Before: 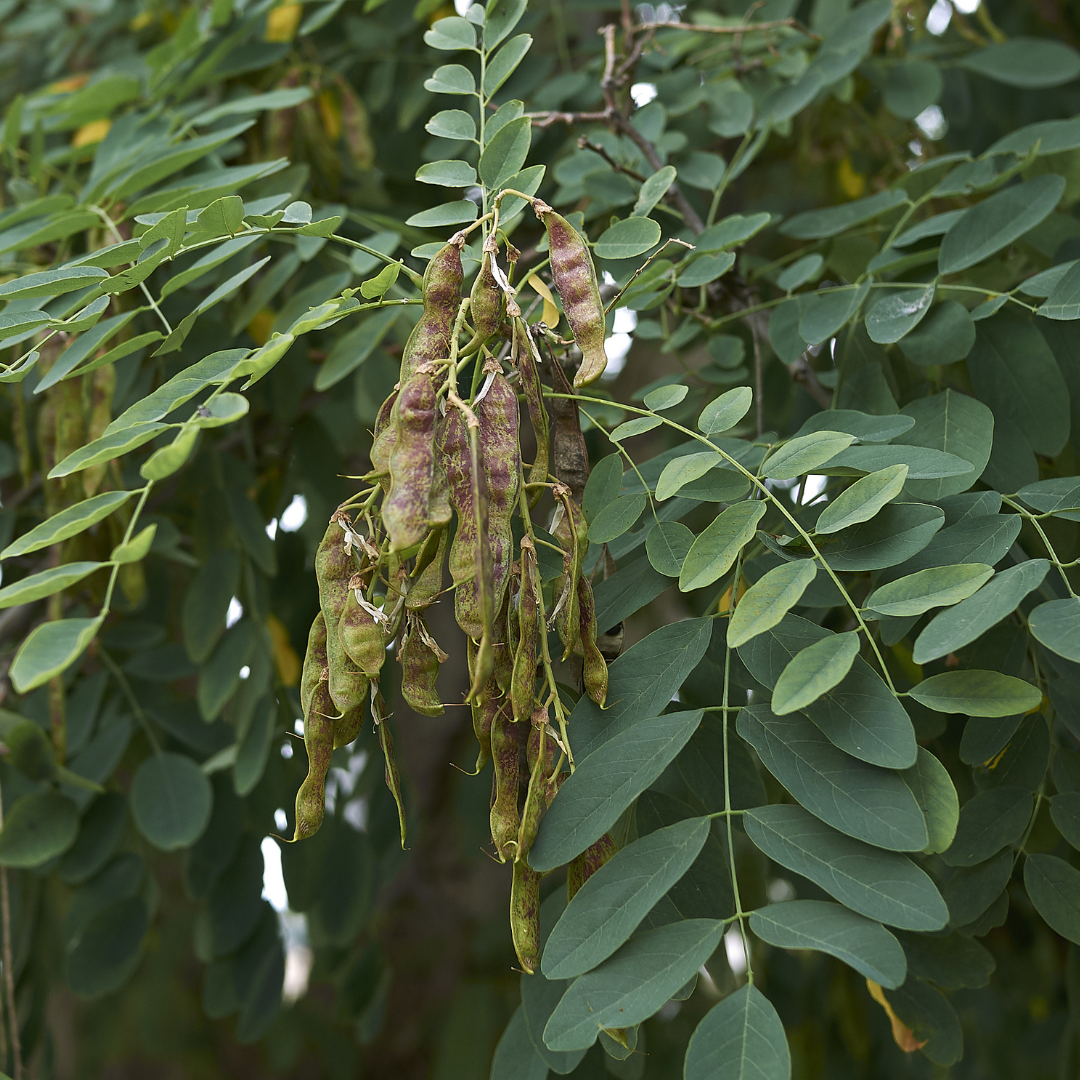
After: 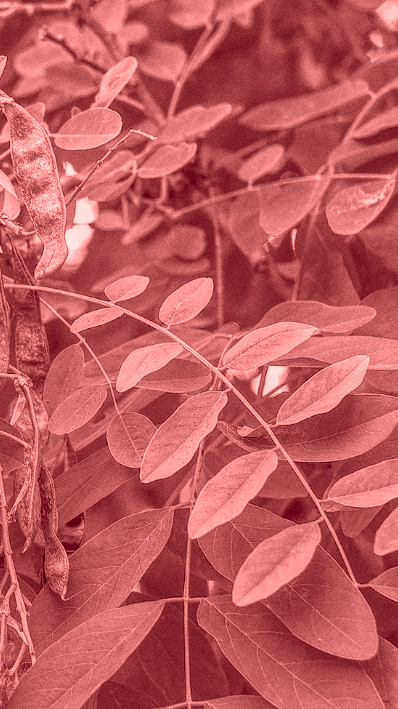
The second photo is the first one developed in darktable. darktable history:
local contrast: highlights 20%, shadows 30%, detail 200%, midtone range 0.2
crop and rotate: left 49.936%, top 10.094%, right 13.136%, bottom 24.256%
grain: coarseness 0.09 ISO
tone equalizer: on, module defaults
colorize: saturation 60%, source mix 100%
